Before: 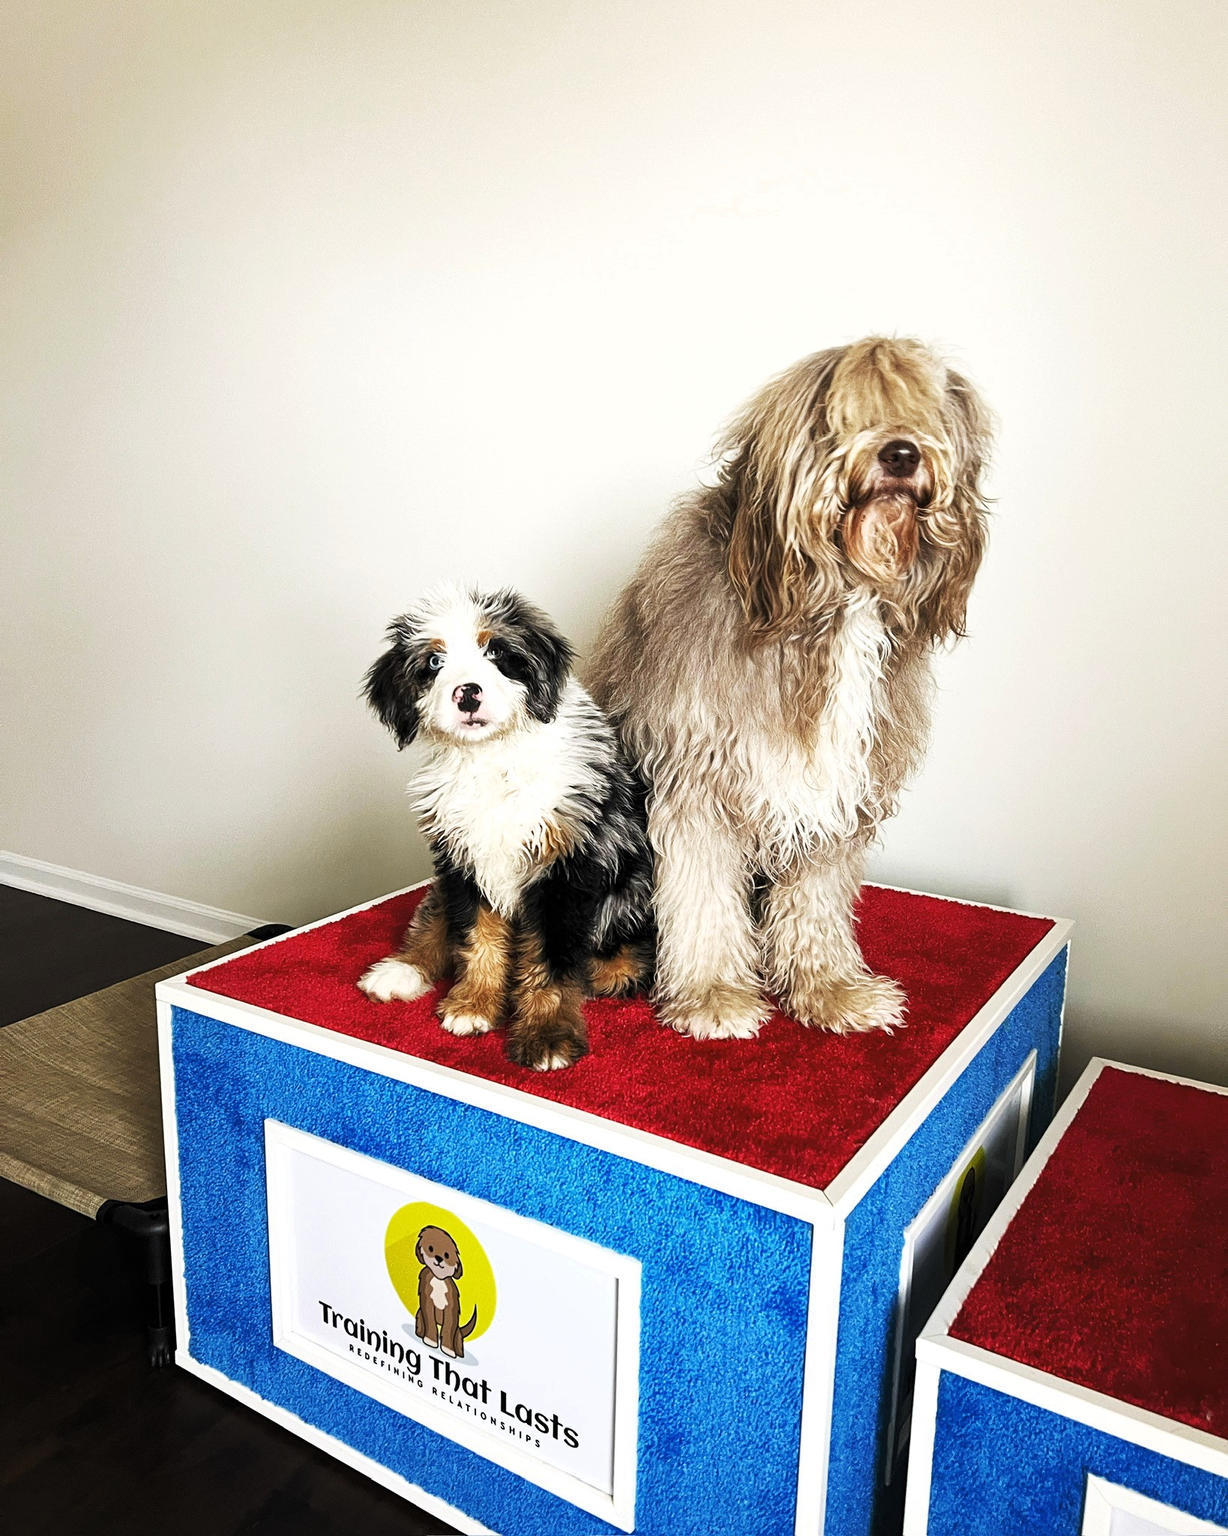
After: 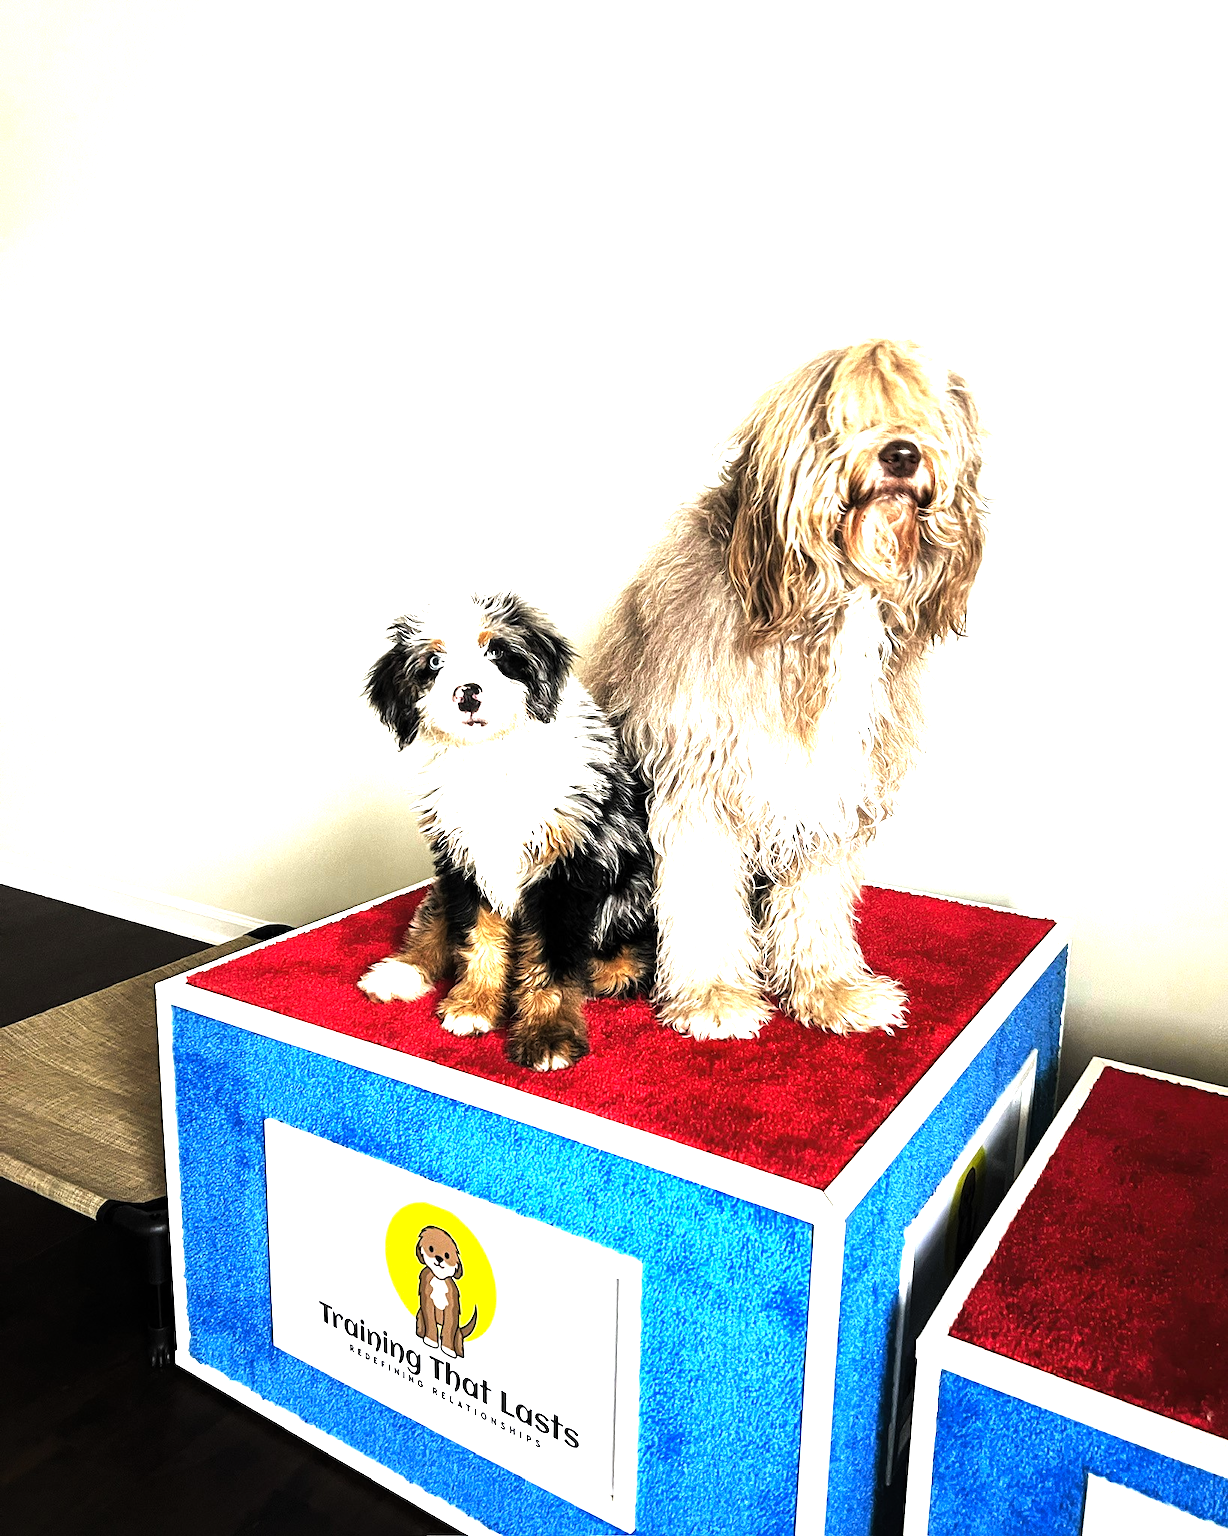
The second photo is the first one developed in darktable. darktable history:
tone equalizer: -8 EV -0.775 EV, -7 EV -0.702 EV, -6 EV -0.635 EV, -5 EV -0.361 EV, -3 EV 0.374 EV, -2 EV 0.6 EV, -1 EV 0.675 EV, +0 EV 0.733 EV, mask exposure compensation -0.51 EV
levels: levels [0, 0.43, 0.859]
